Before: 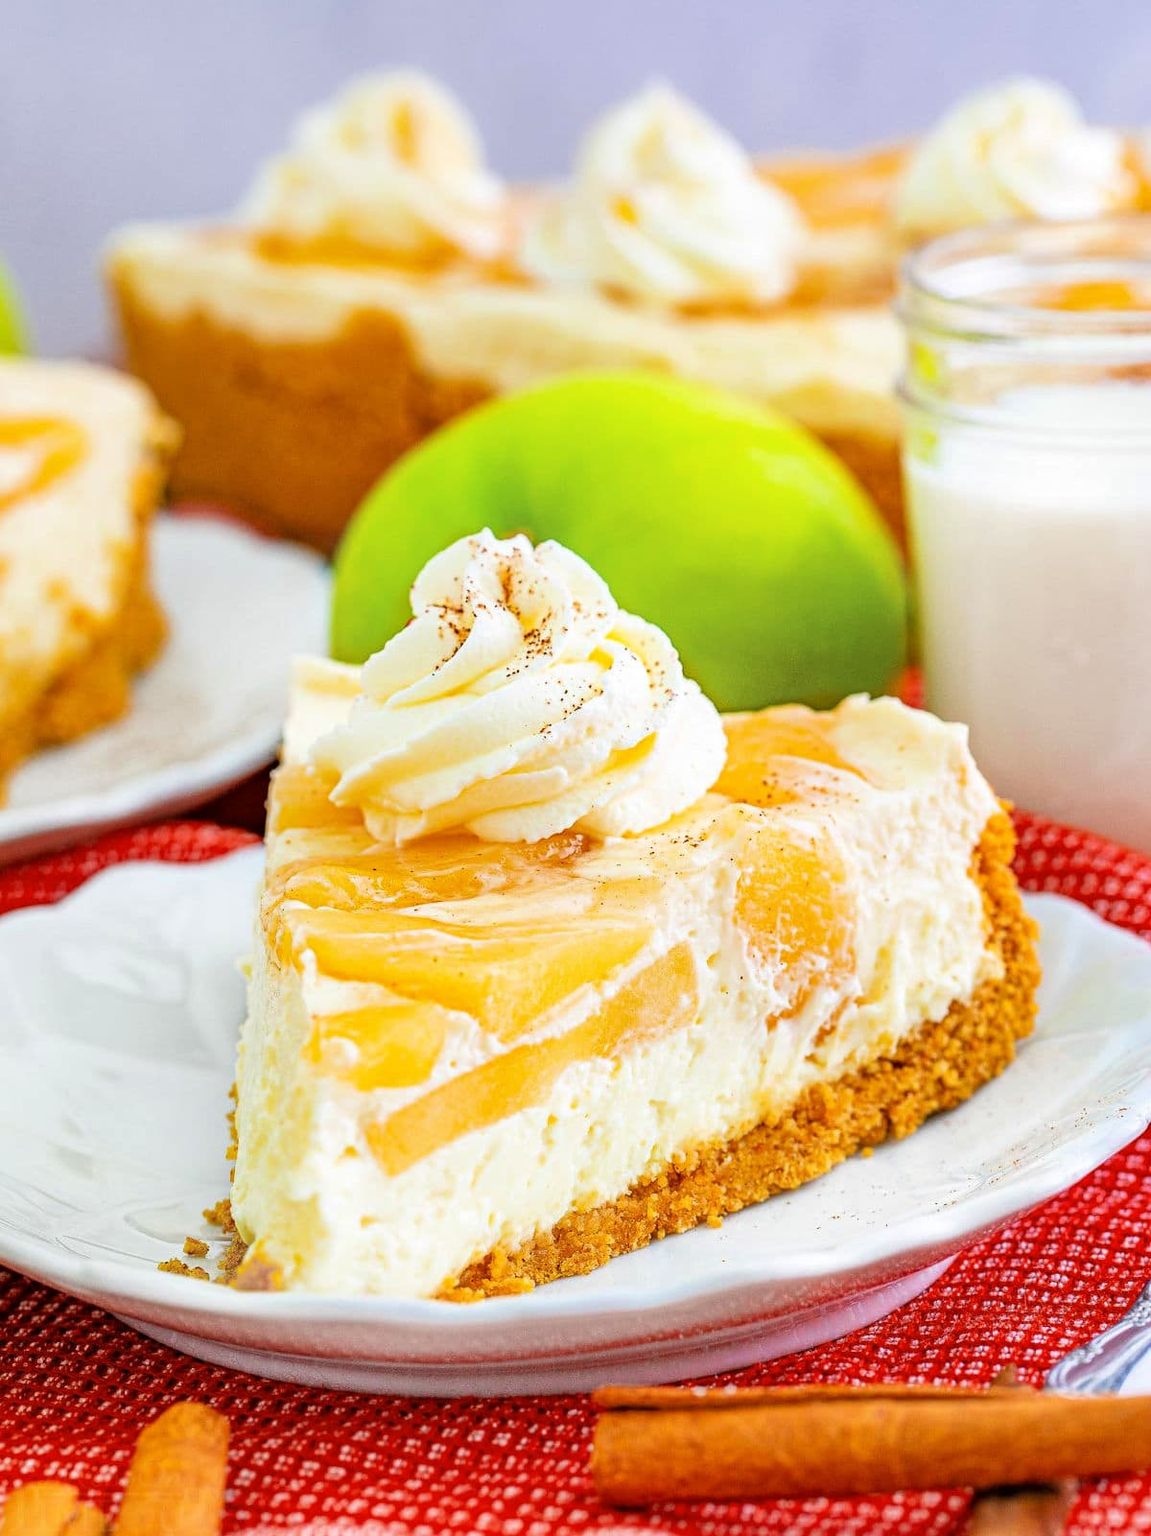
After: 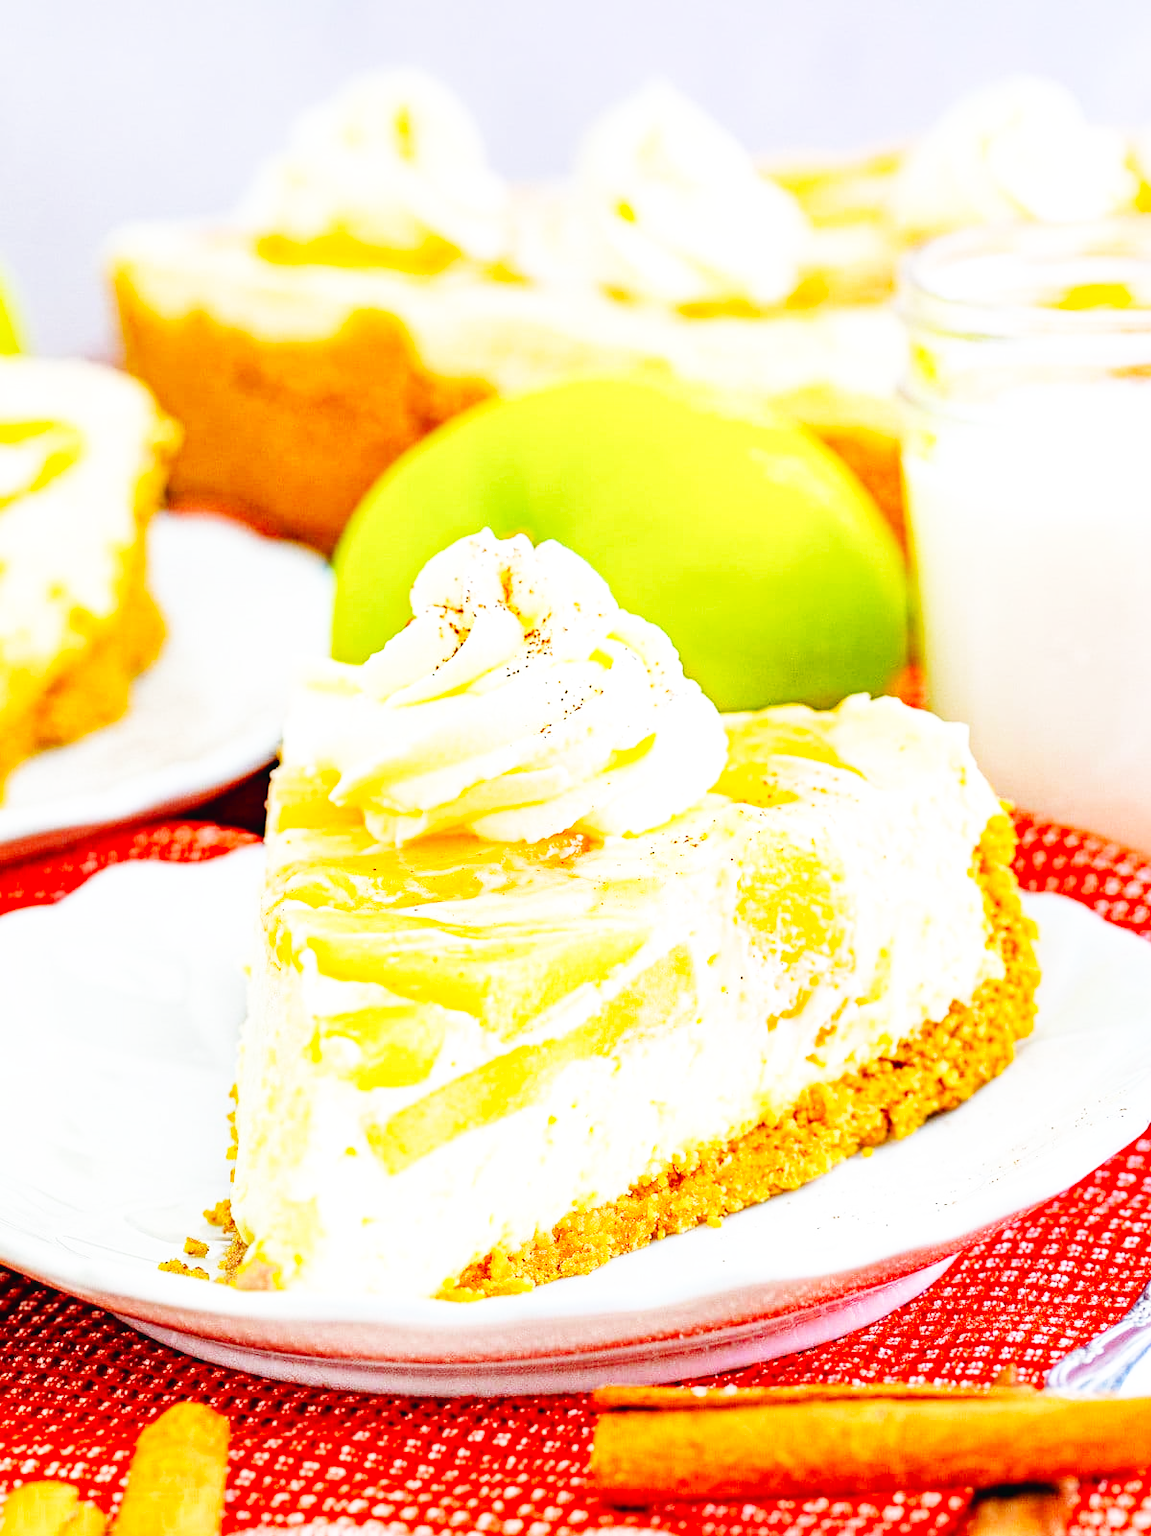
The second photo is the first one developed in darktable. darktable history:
base curve: curves: ch0 [(0, 0.003) (0.001, 0.002) (0.006, 0.004) (0.02, 0.022) (0.048, 0.086) (0.094, 0.234) (0.162, 0.431) (0.258, 0.629) (0.385, 0.8) (0.548, 0.918) (0.751, 0.988) (1, 1)], preserve colors none
haze removal: adaptive false
